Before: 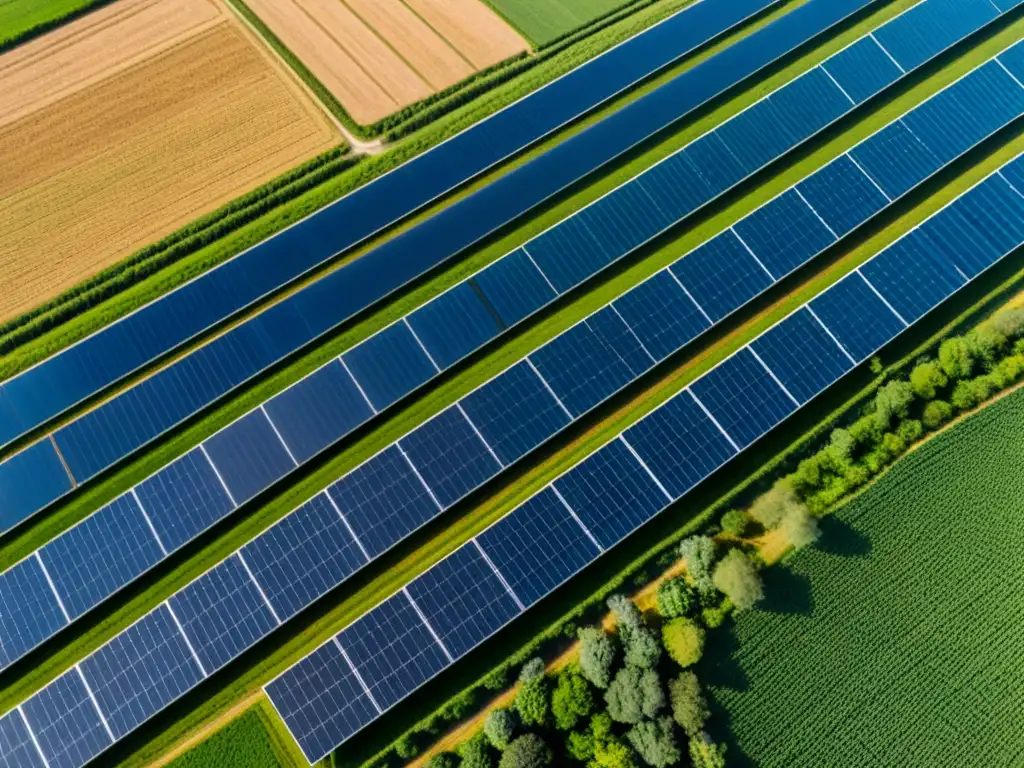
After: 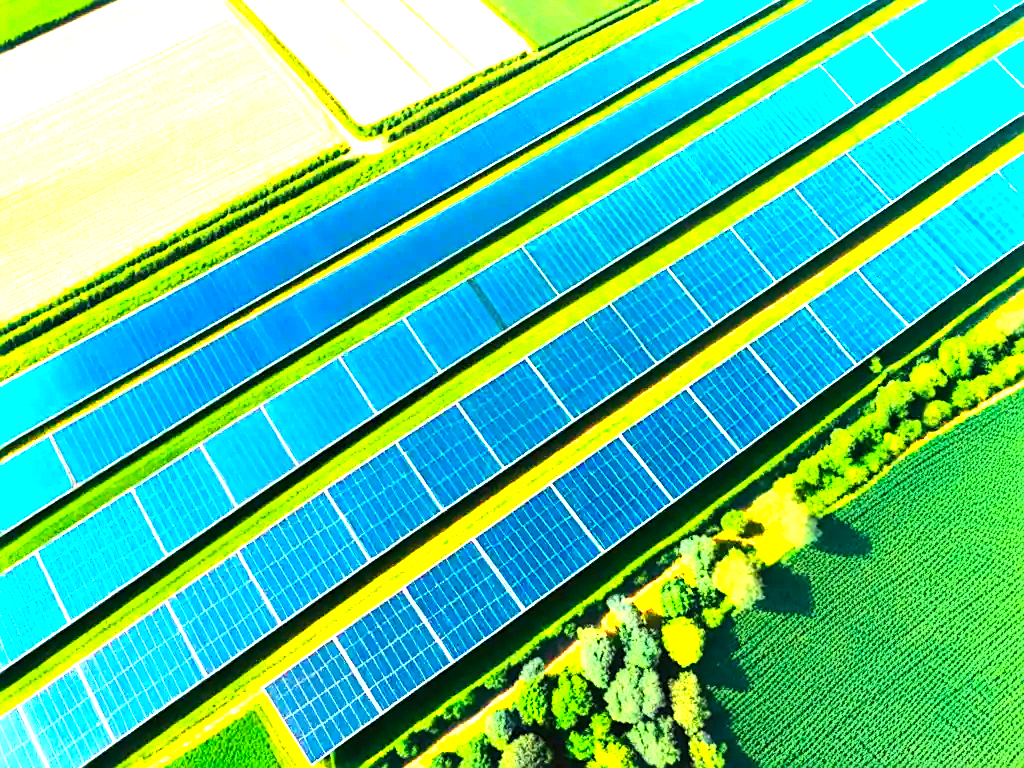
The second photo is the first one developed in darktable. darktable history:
color calibration: output R [1.003, 0.027, -0.041, 0], output G [-0.018, 1.043, -0.038, 0], output B [0.071, -0.086, 1.017, 0], illuminant Planckian (black body), x 0.35, y 0.353, temperature 4811.5 K
color zones: curves: ch0 [(0.018, 0.548) (0.197, 0.654) (0.425, 0.447) (0.605, 0.658) (0.732, 0.579)]; ch1 [(0.105, 0.531) (0.224, 0.531) (0.386, 0.39) (0.618, 0.456) (0.732, 0.456) (0.956, 0.421)]; ch2 [(0.039, 0.583) (0.215, 0.465) (0.399, 0.544) (0.465, 0.548) (0.614, 0.447) (0.724, 0.43) (0.882, 0.623) (0.956, 0.632)], mix 31.01%
sharpen: on, module defaults
contrast brightness saturation: contrast 0.204, brightness 0.19, saturation 0.795
exposure: black level correction 0, exposure 1.542 EV, compensate highlight preservation false
